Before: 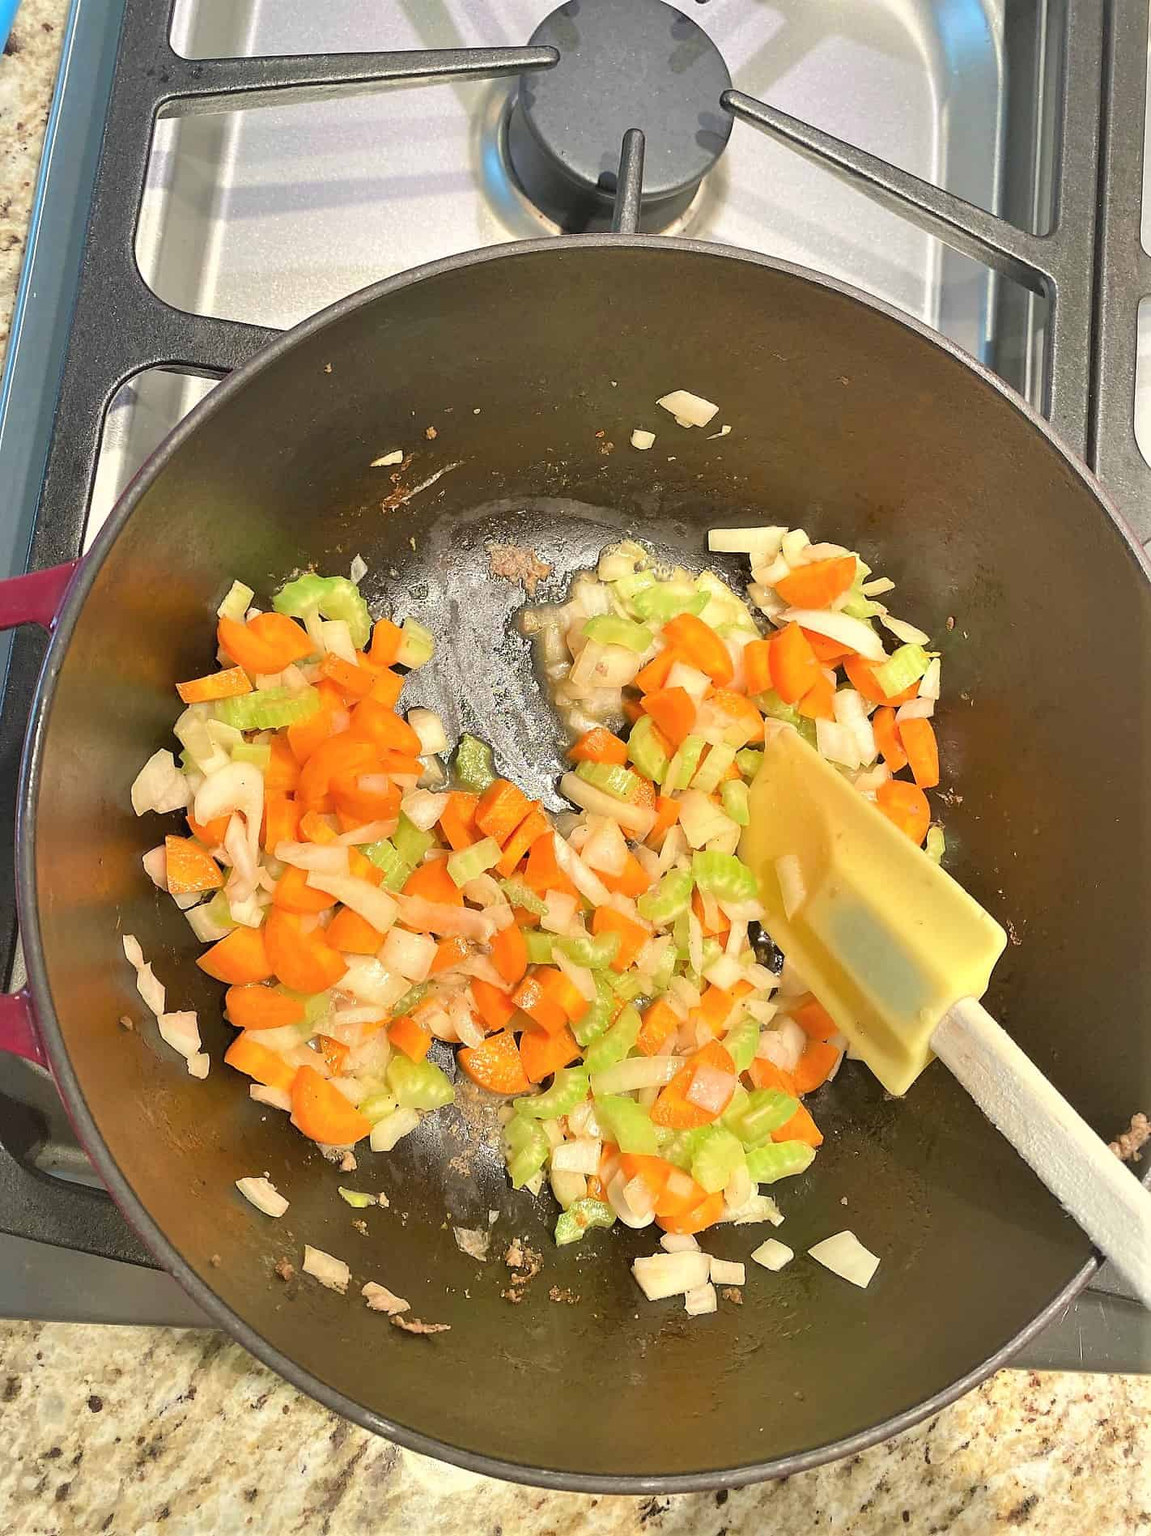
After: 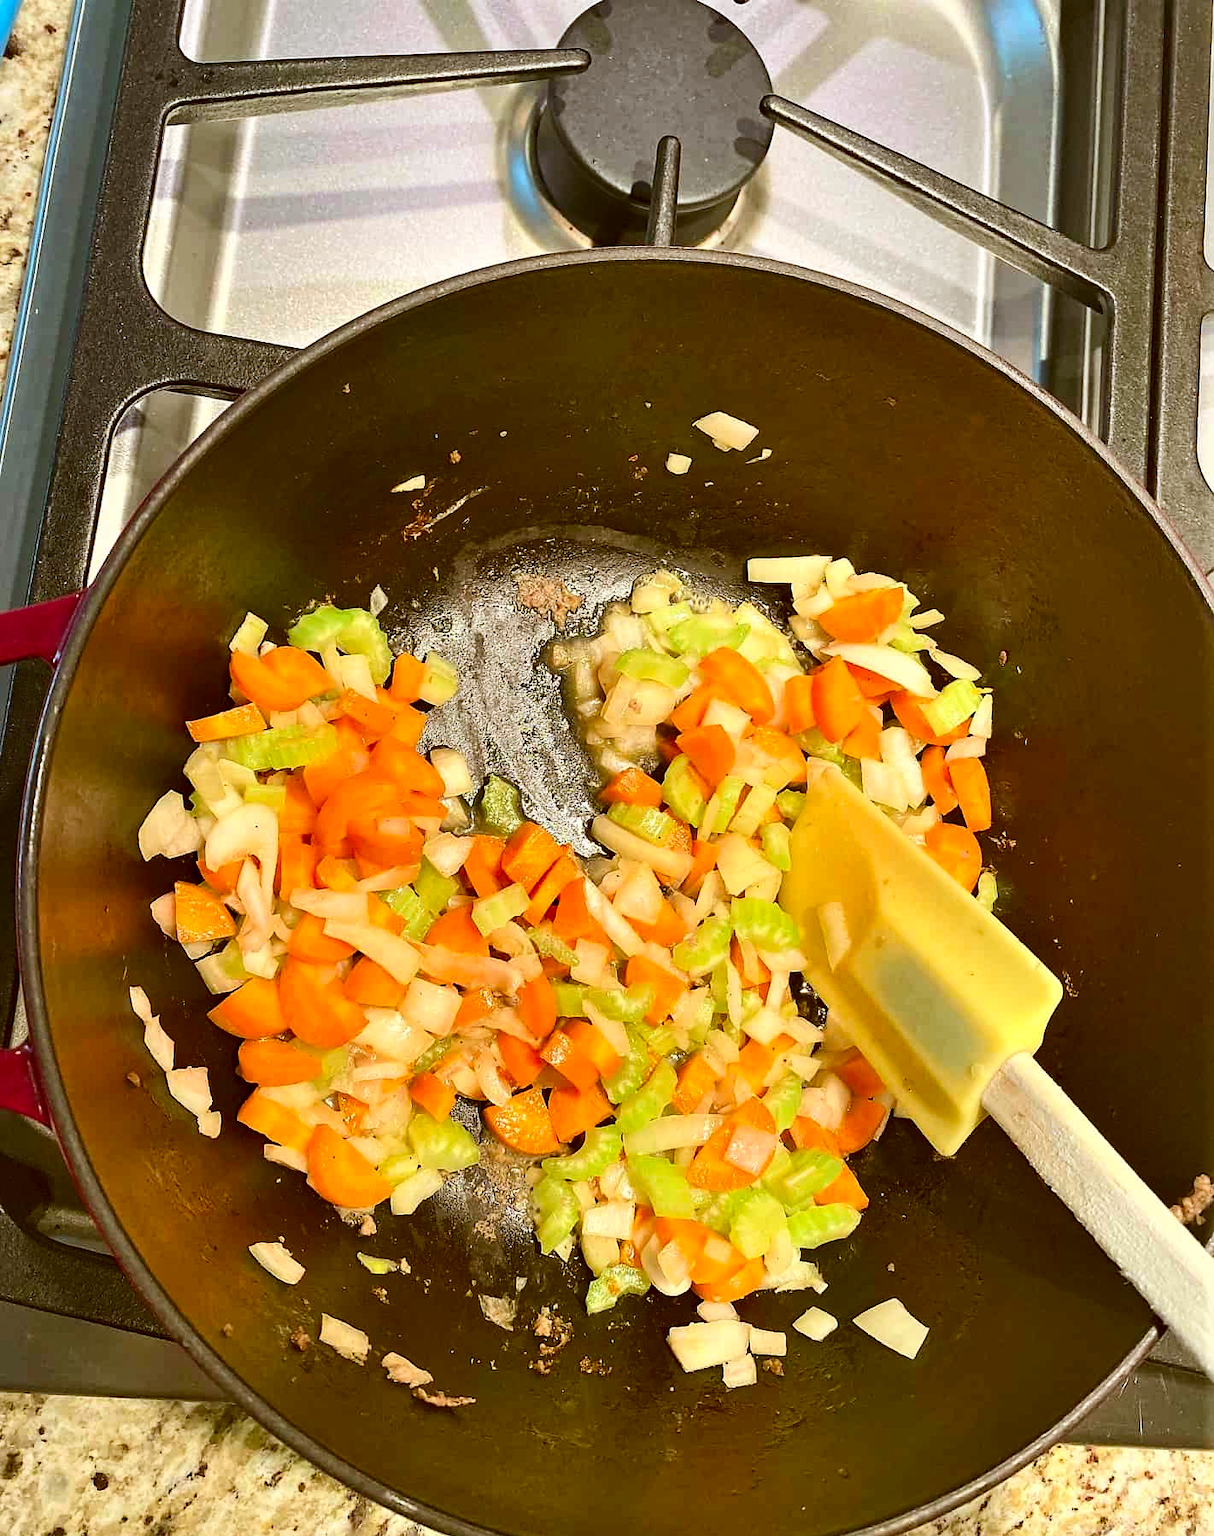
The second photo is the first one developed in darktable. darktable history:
contrast brightness saturation: contrast 0.199, brightness -0.106, saturation 0.101
haze removal: strength 0.237, distance 0.245, compatibility mode true, adaptive false
color correction: highlights a* -0.443, highlights b* 0.157, shadows a* 5.13, shadows b* 20.33
crop and rotate: top 0.013%, bottom 5.19%
